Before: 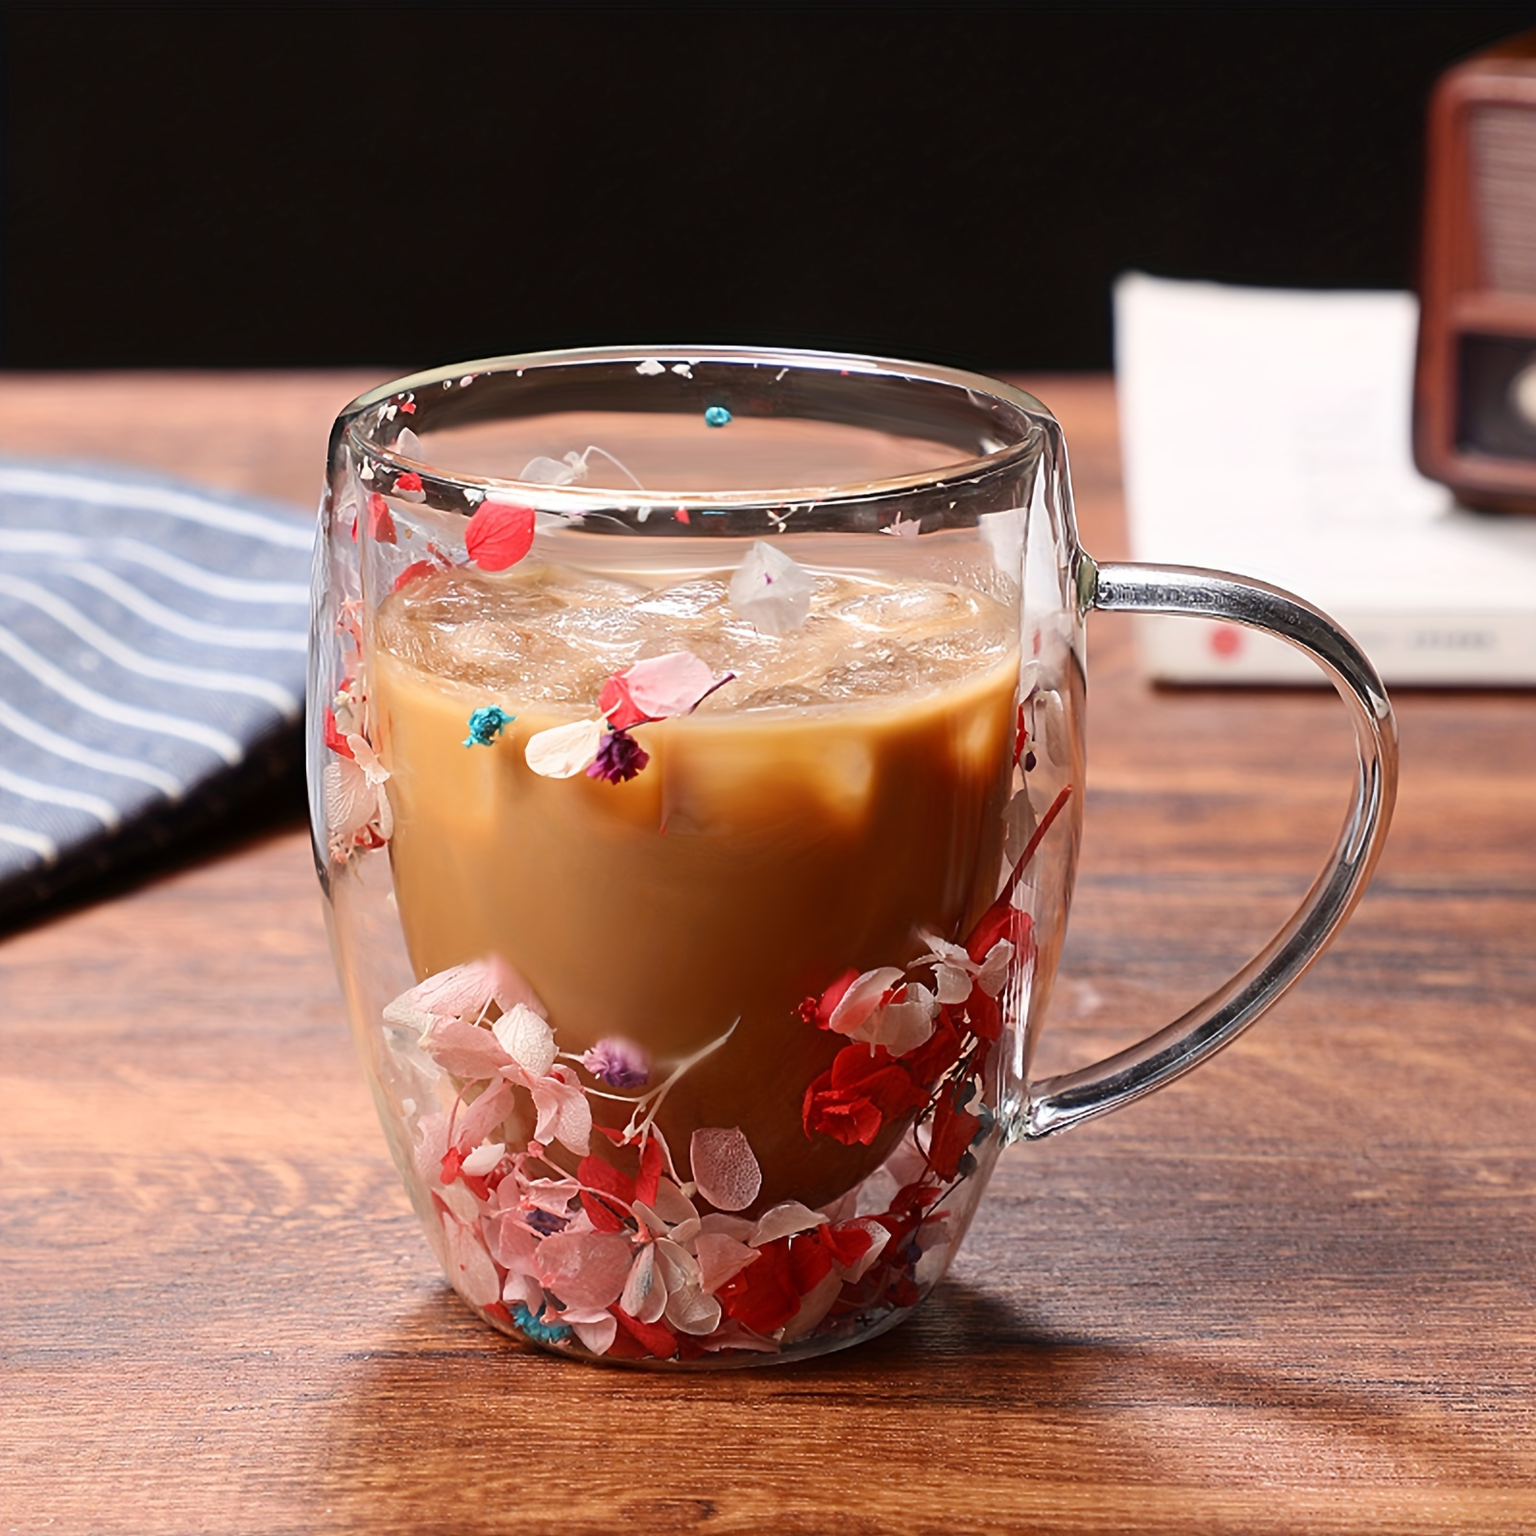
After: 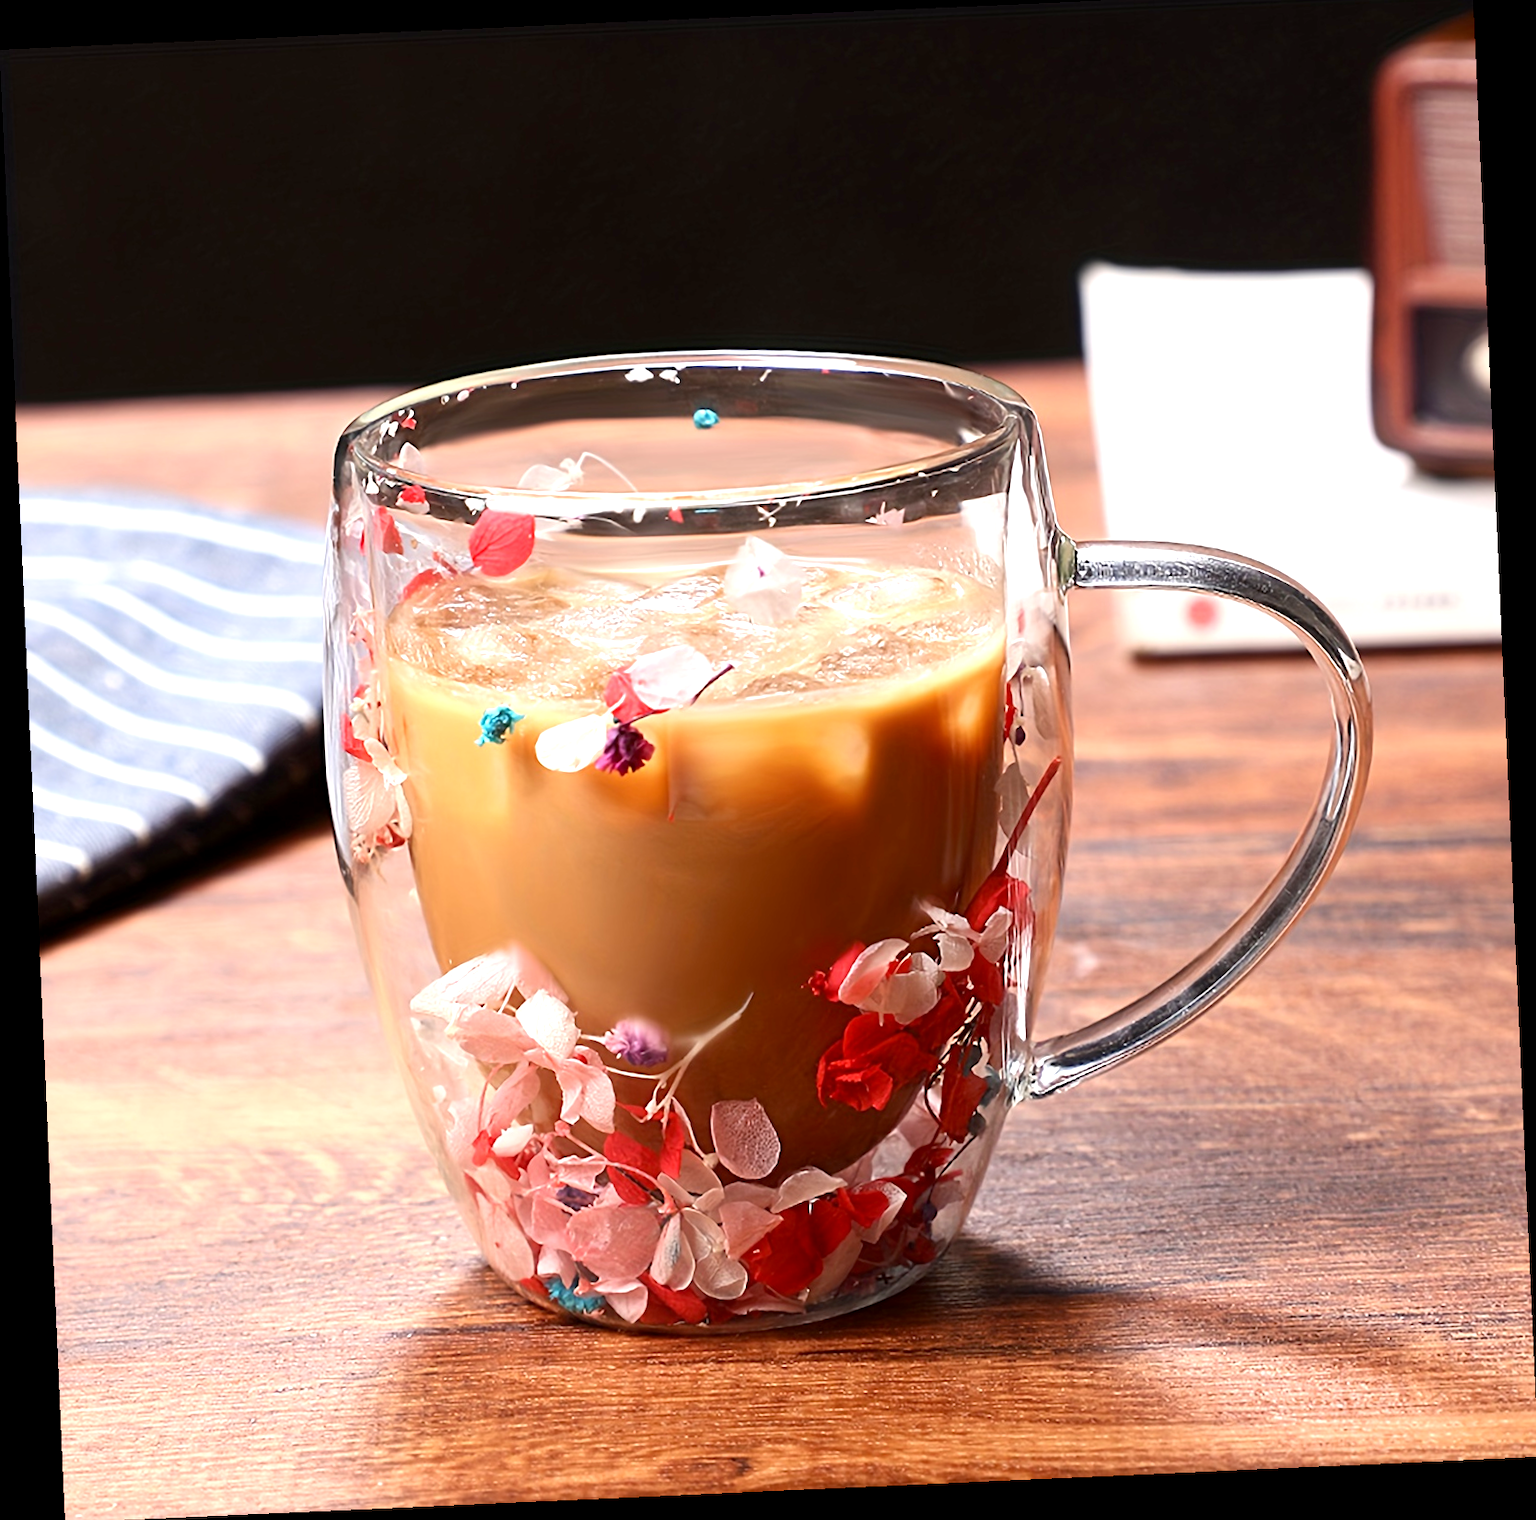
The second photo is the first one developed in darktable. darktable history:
rotate and perspective: rotation -2.56°, automatic cropping off
exposure: black level correction 0.001, exposure 0.675 EV, compensate highlight preservation false
crop: top 1.049%, right 0.001%
